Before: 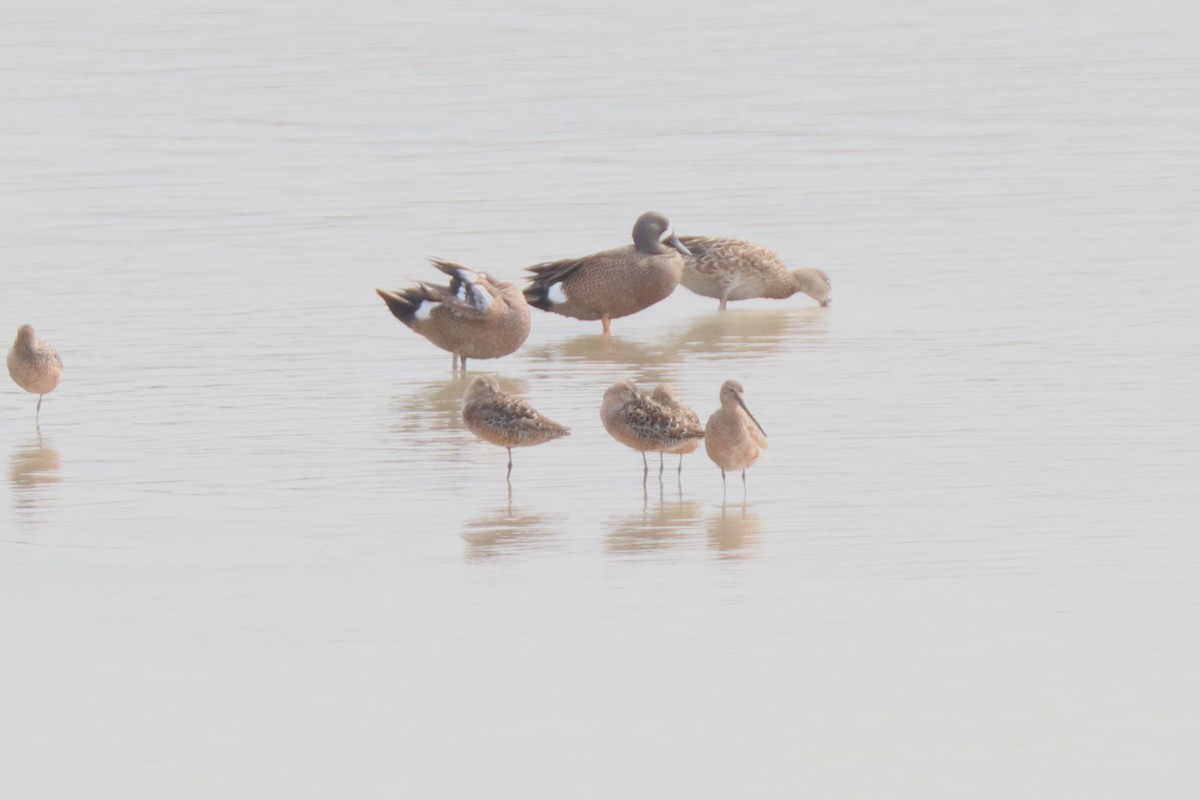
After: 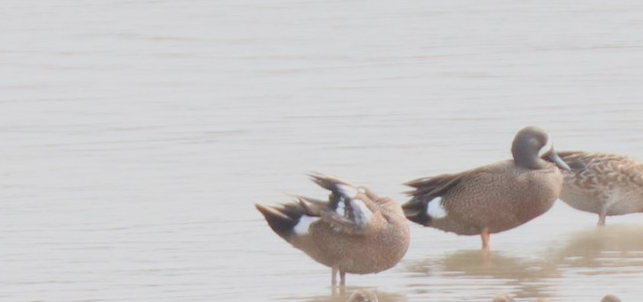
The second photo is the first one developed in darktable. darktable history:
crop: left 10.121%, top 10.631%, right 36.218%, bottom 51.526%
exposure: black level correction 0.001, compensate highlight preservation false
